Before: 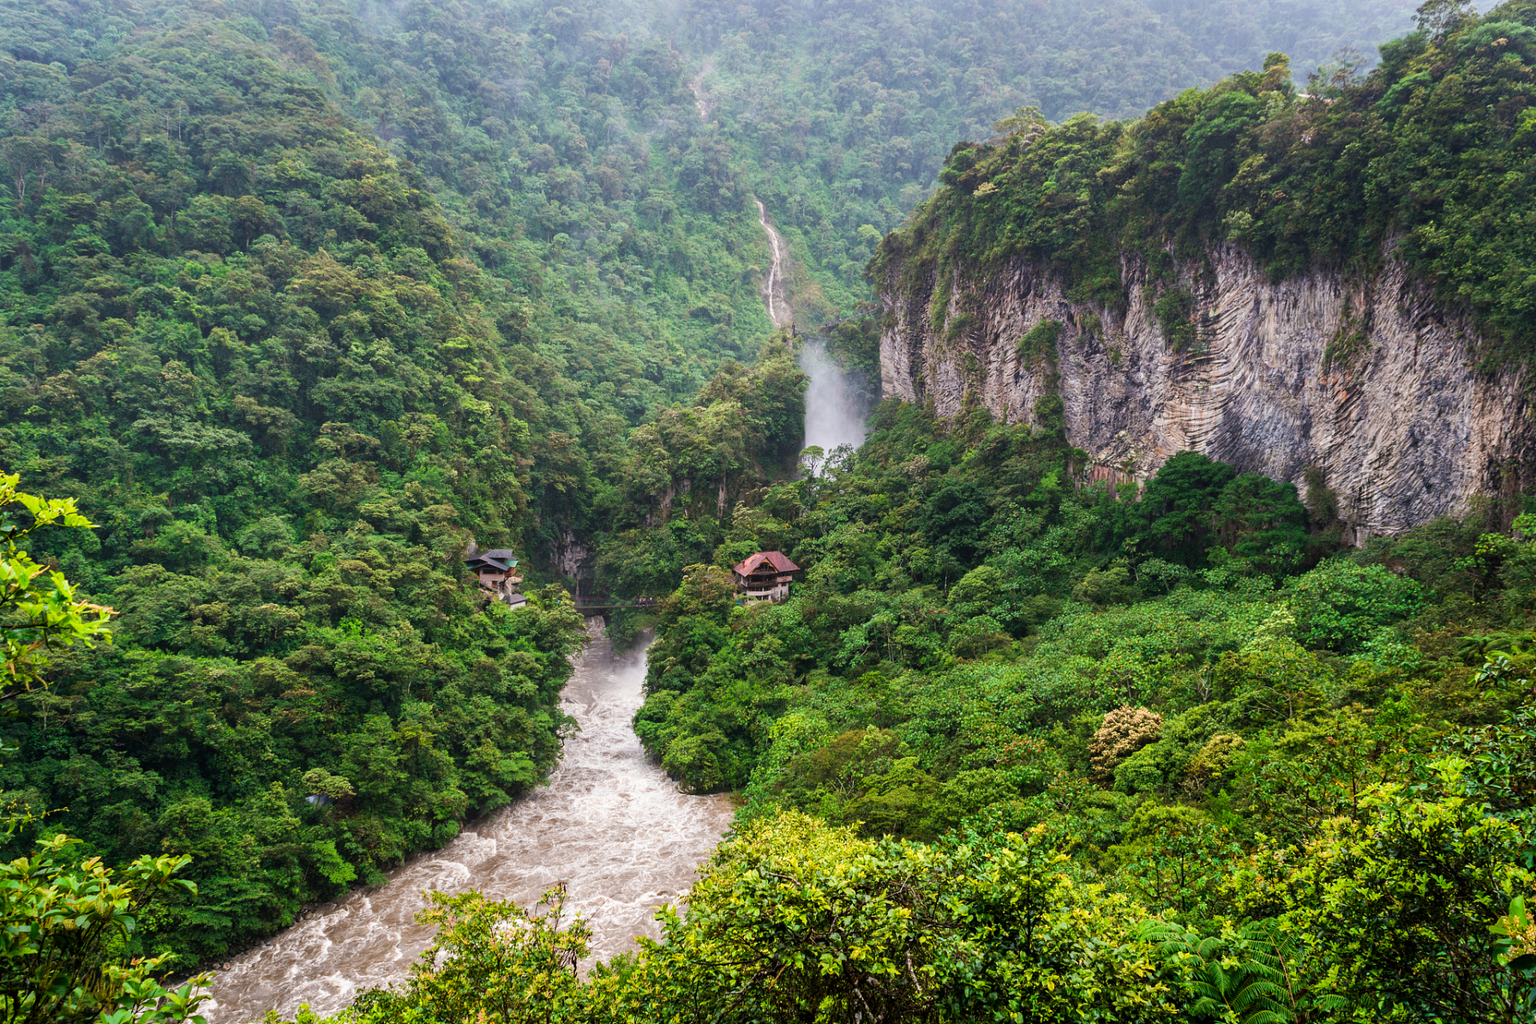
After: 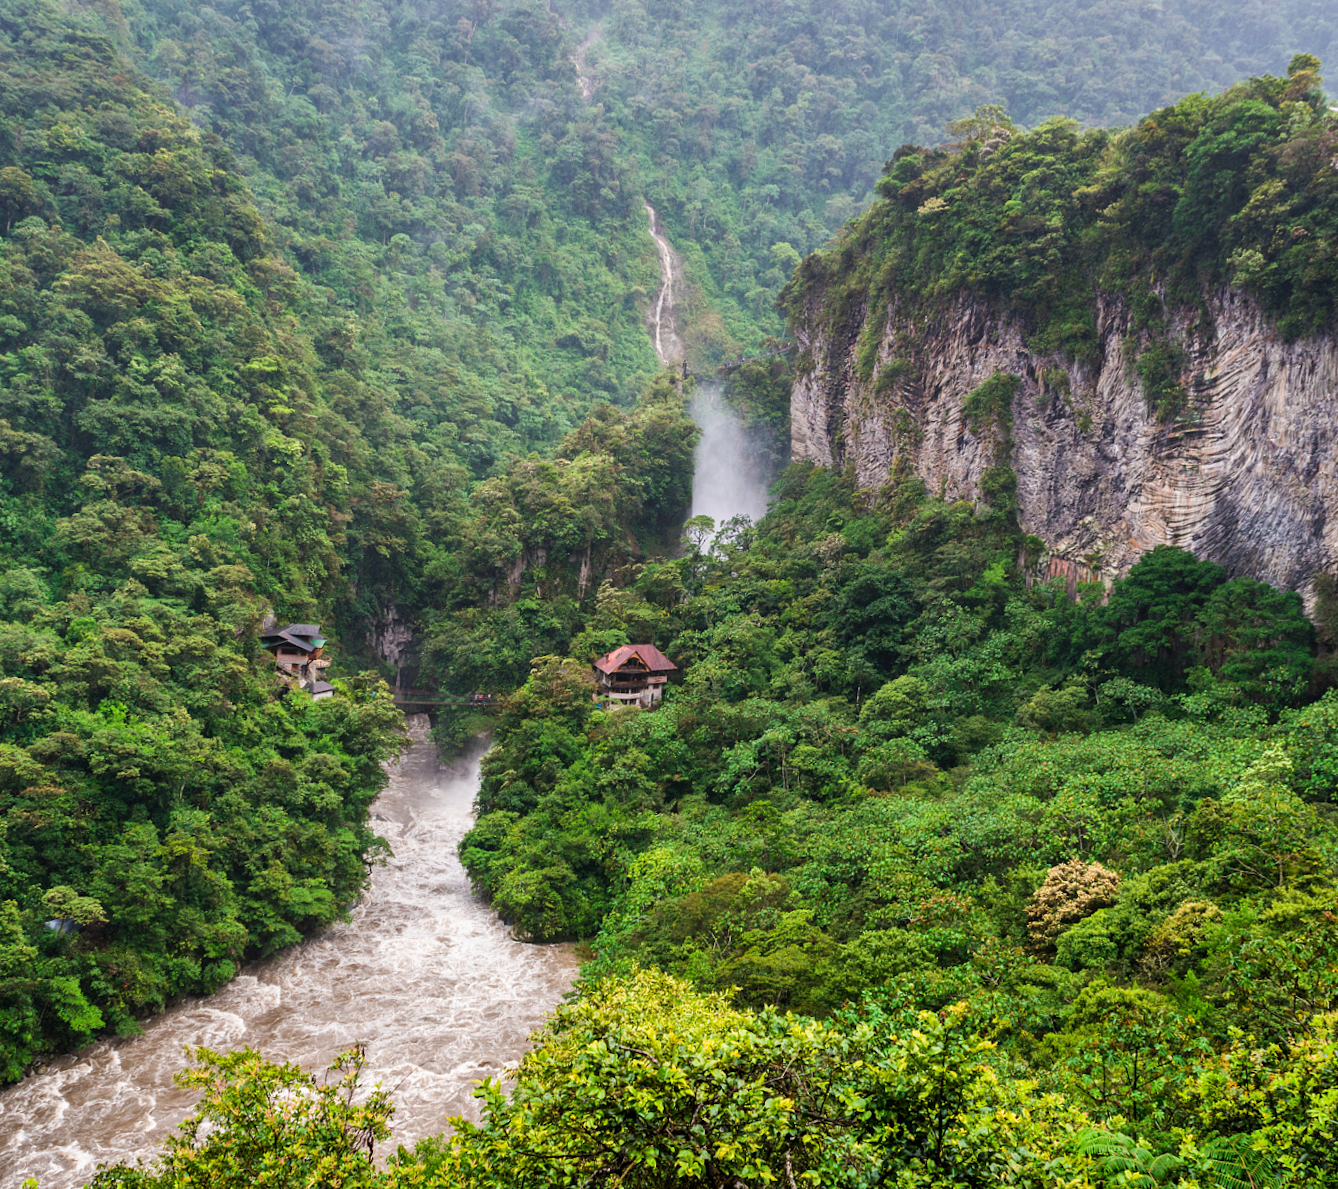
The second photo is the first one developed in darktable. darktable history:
shadows and highlights: radius 119.65, shadows 42.44, highlights -62.28, soften with gaussian
crop and rotate: angle -2.93°, left 14.127%, top 0.024%, right 10.914%, bottom 0.088%
